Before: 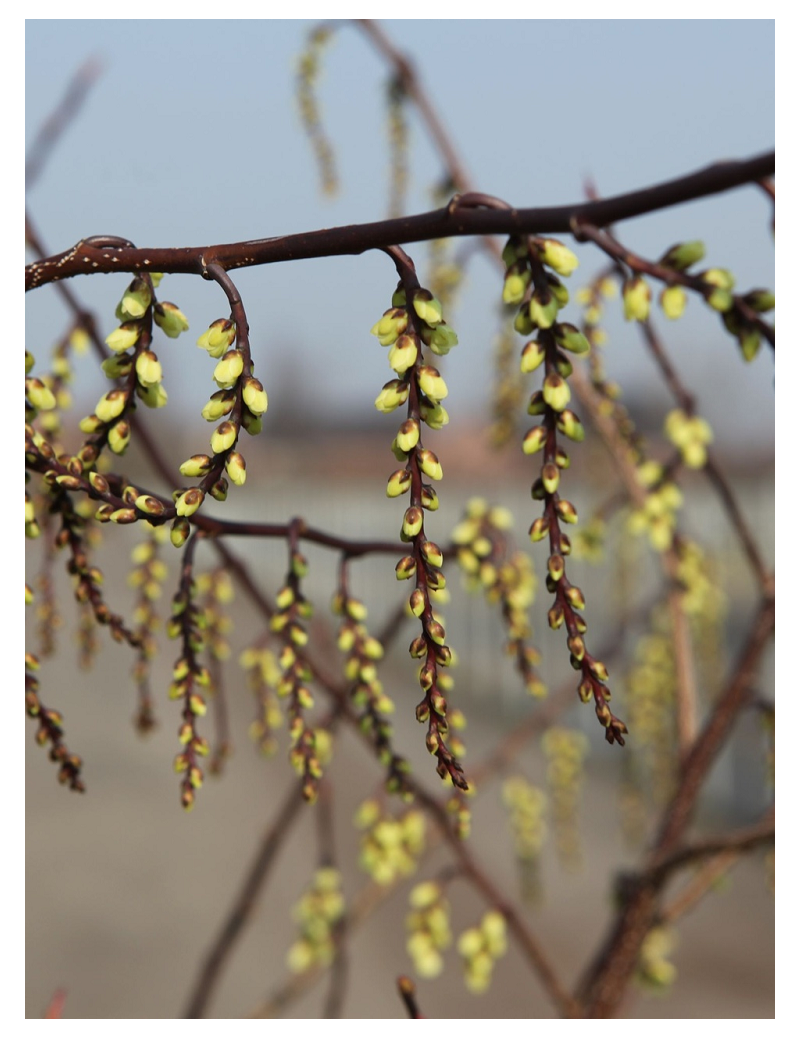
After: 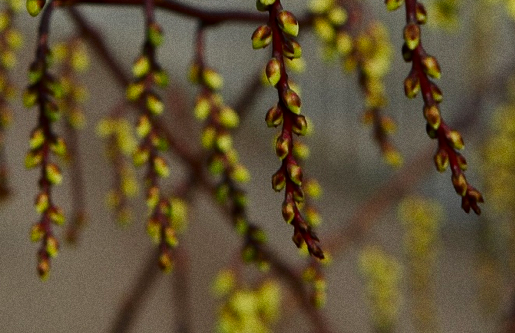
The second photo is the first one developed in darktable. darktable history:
grain: coarseness 3.21 ISO
filmic rgb: black relative exposure -15 EV, white relative exposure 3 EV, threshold 6 EV, target black luminance 0%, hardness 9.27, latitude 99%, contrast 0.912, shadows ↔ highlights balance 0.505%, add noise in highlights 0, color science v3 (2019), use custom middle-gray values true, iterations of high-quality reconstruction 0, contrast in highlights soft, enable highlight reconstruction true
contrast brightness saturation: brightness -0.25, saturation 0.2
crop: left 18.091%, top 51.13%, right 17.525%, bottom 16.85%
